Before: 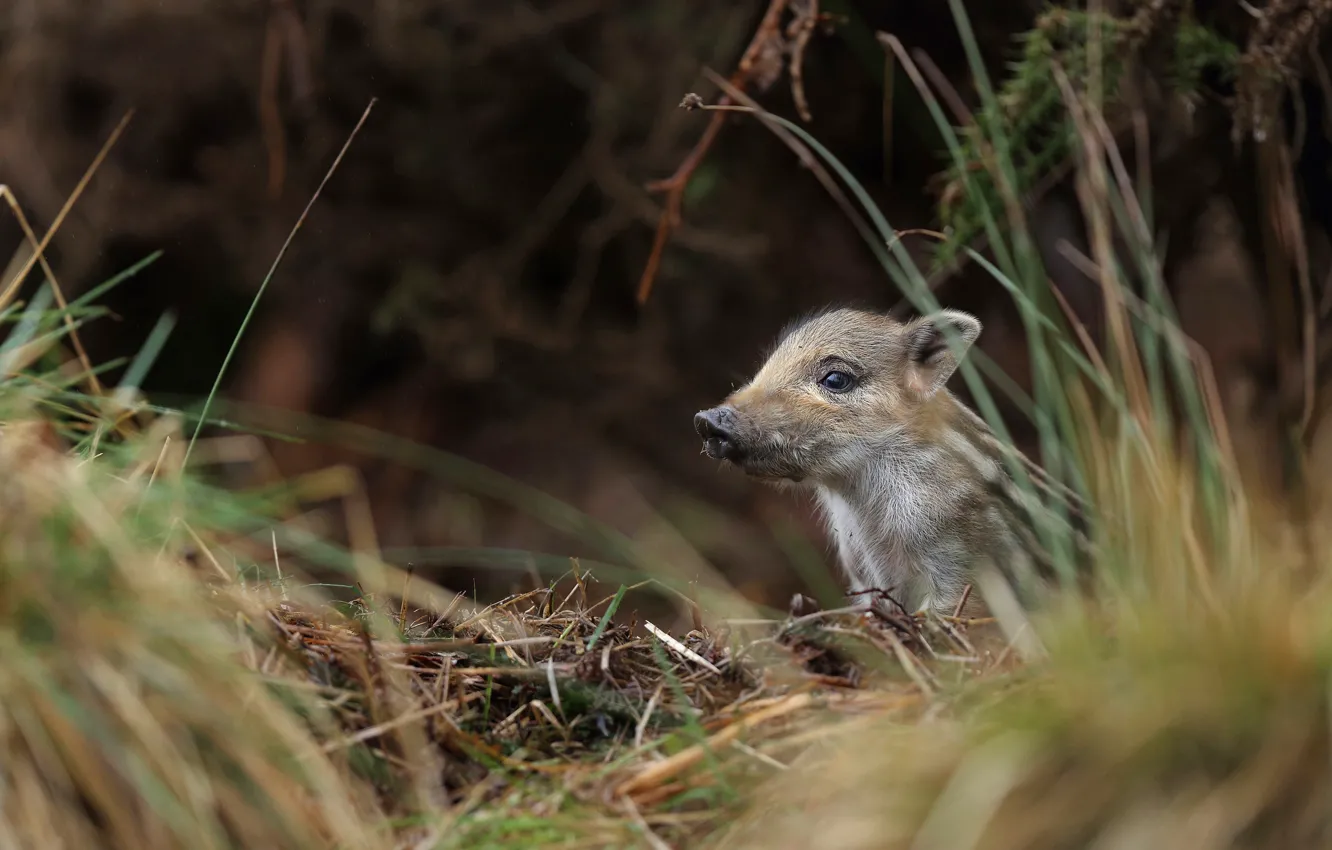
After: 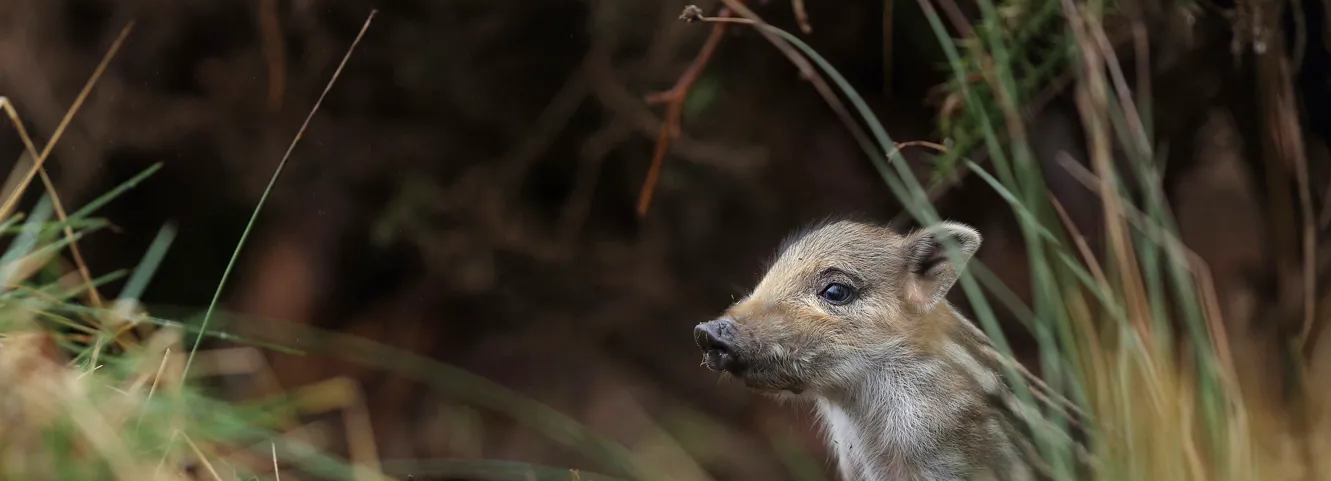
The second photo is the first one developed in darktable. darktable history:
crop and rotate: top 10.47%, bottom 32.925%
